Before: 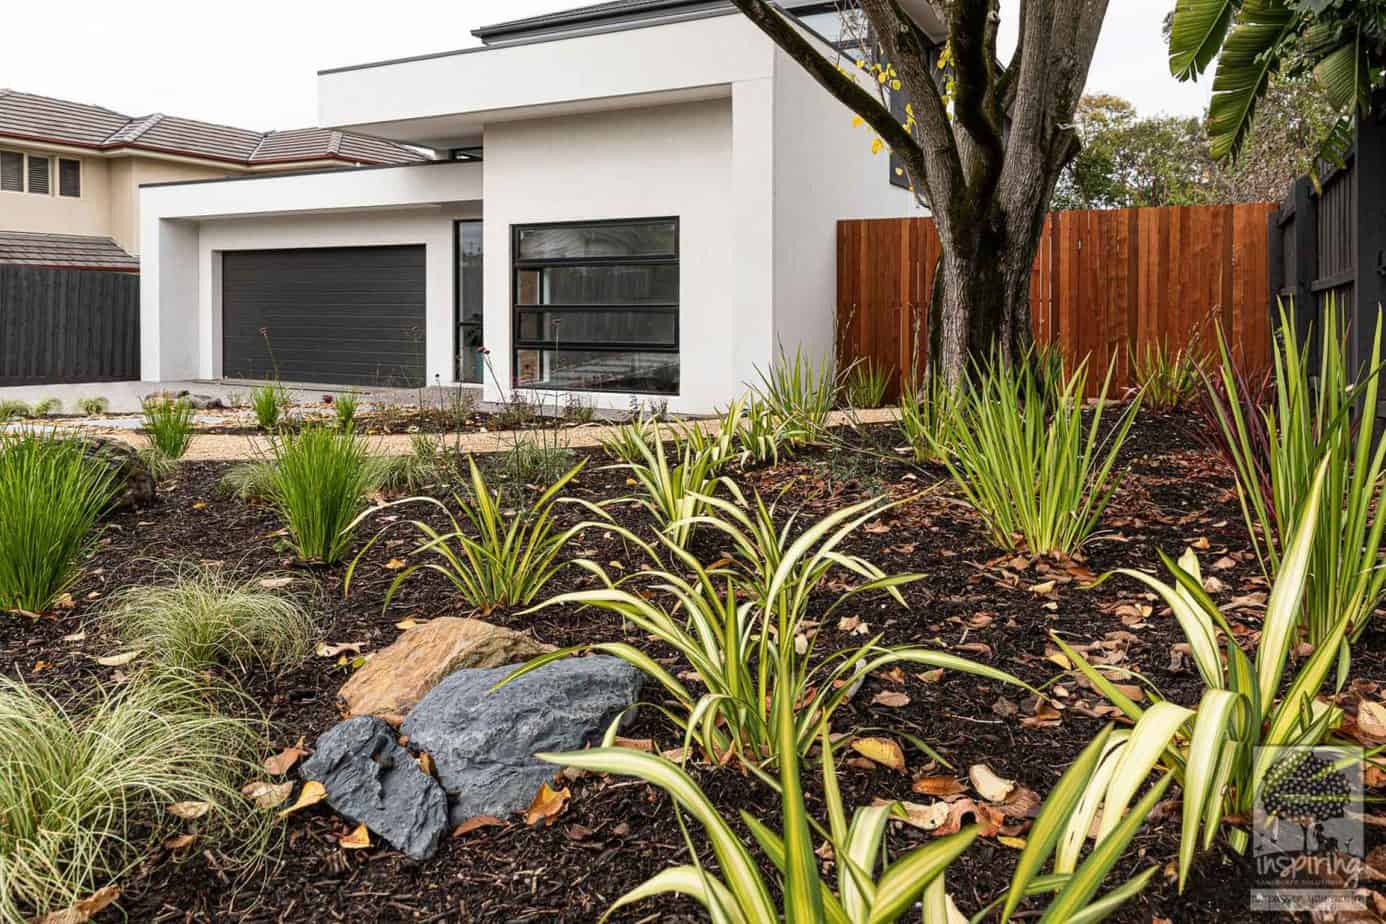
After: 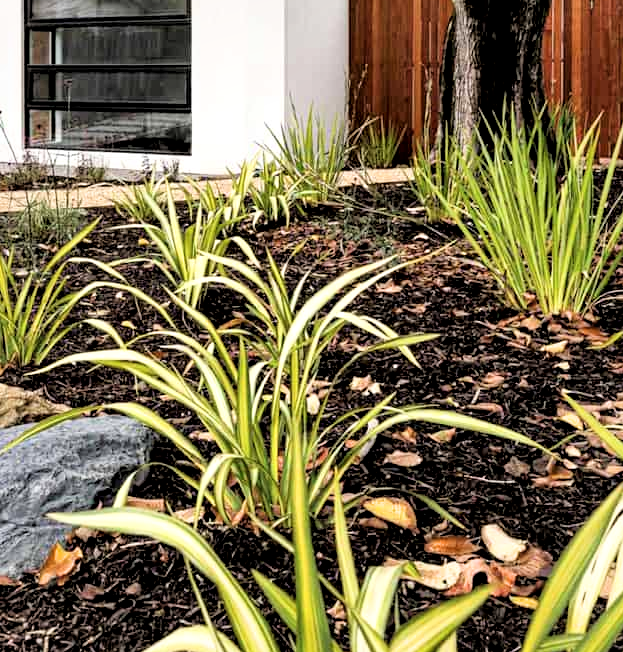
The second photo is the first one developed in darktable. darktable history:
crop: left 35.242%, top 26.001%, right 19.748%, bottom 3.394%
exposure: black level correction -0.002, exposure 0.543 EV, compensate highlight preservation false
local contrast: mode bilateral grid, contrast 100, coarseness 100, detail 165%, midtone range 0.2
filmic rgb: black relative exposure -3.91 EV, white relative exposure 3.15 EV, threshold 6 EV, hardness 2.87, enable highlight reconstruction true
